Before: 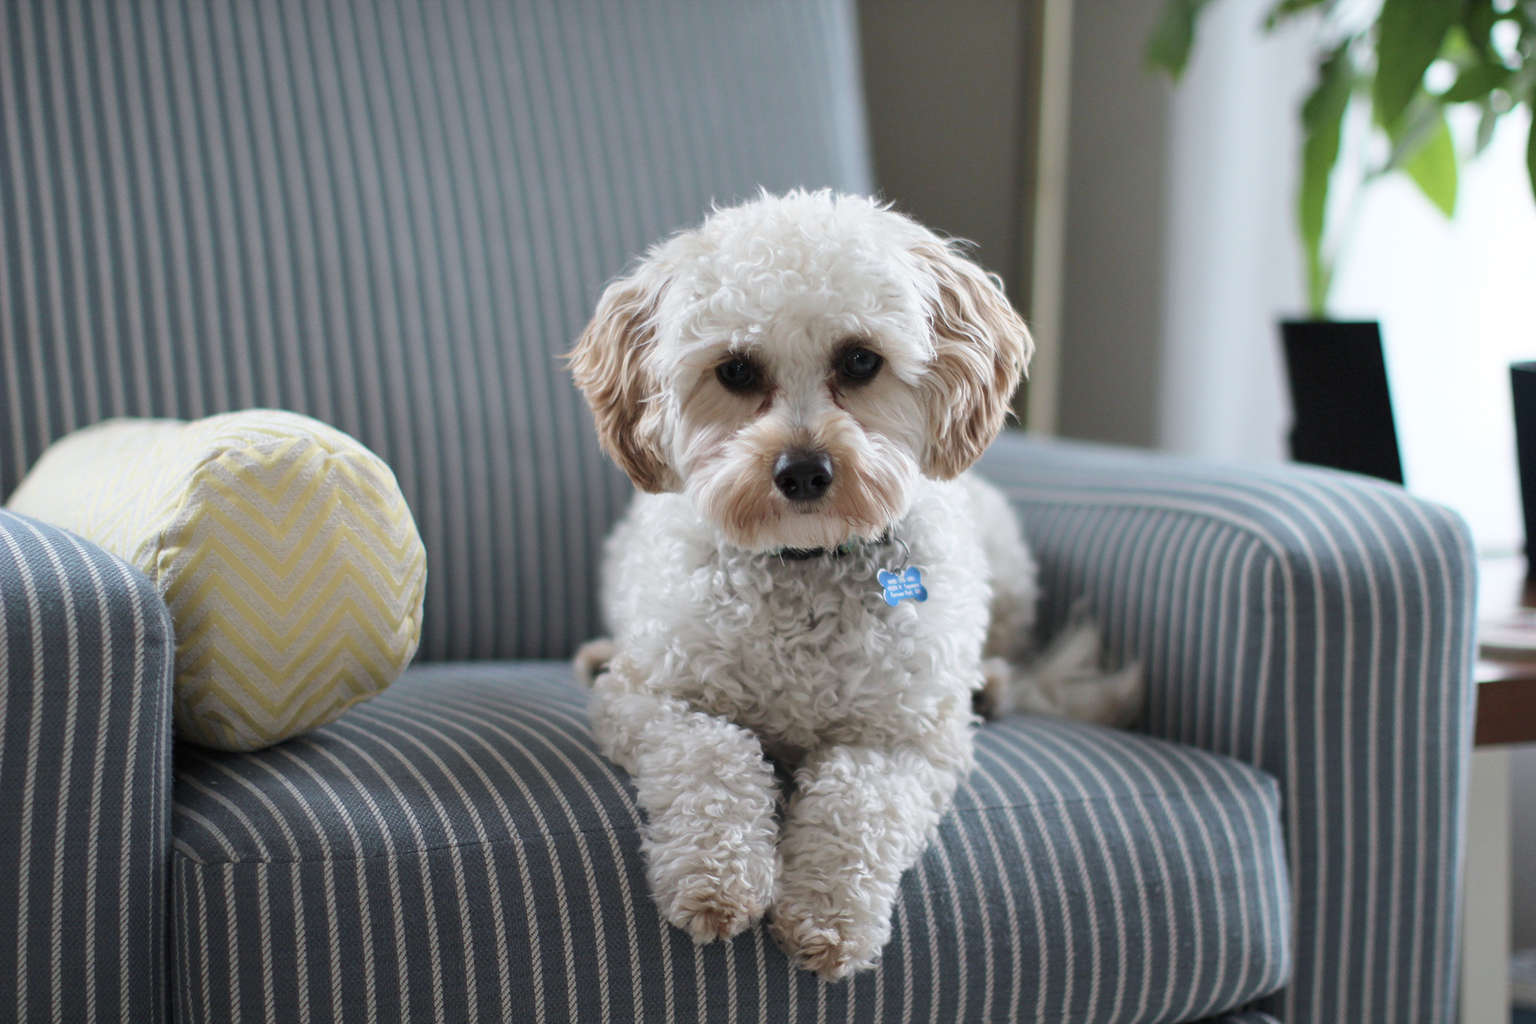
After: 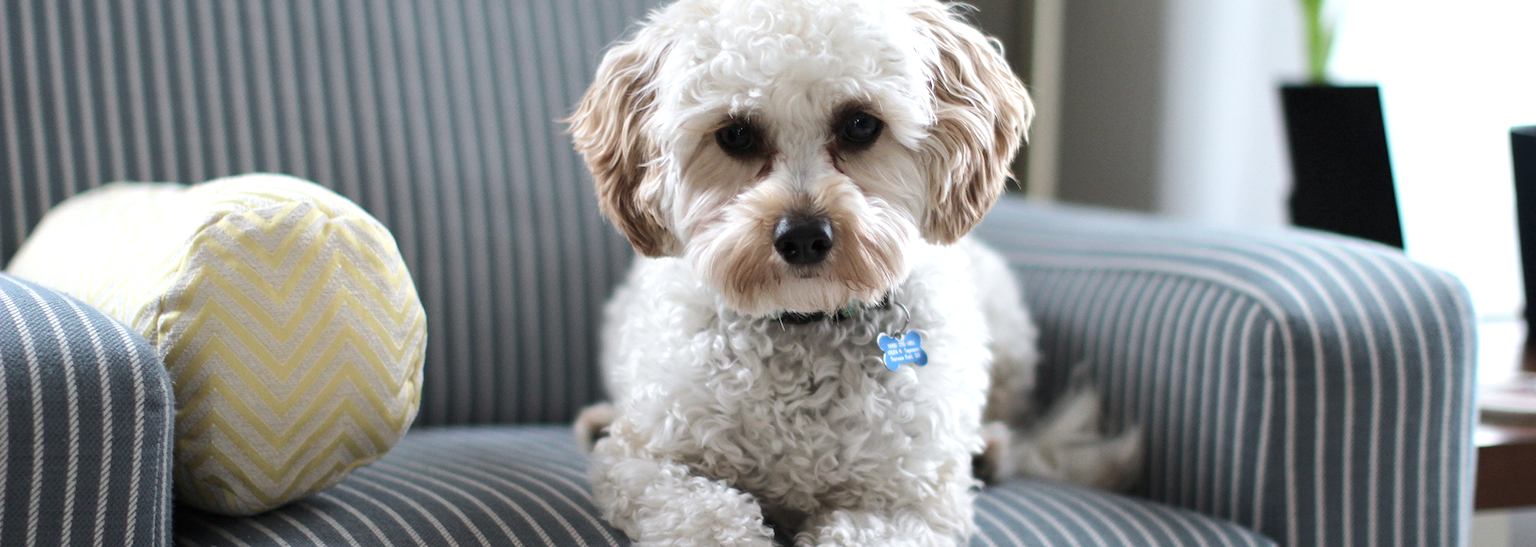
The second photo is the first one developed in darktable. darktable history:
tone equalizer: -8 EV -0.417 EV, -7 EV -0.389 EV, -6 EV -0.333 EV, -5 EV -0.222 EV, -3 EV 0.222 EV, -2 EV 0.333 EV, -1 EV 0.389 EV, +0 EV 0.417 EV, edges refinement/feathering 500, mask exposure compensation -1.57 EV, preserve details no
crop and rotate: top 23.043%, bottom 23.437%
